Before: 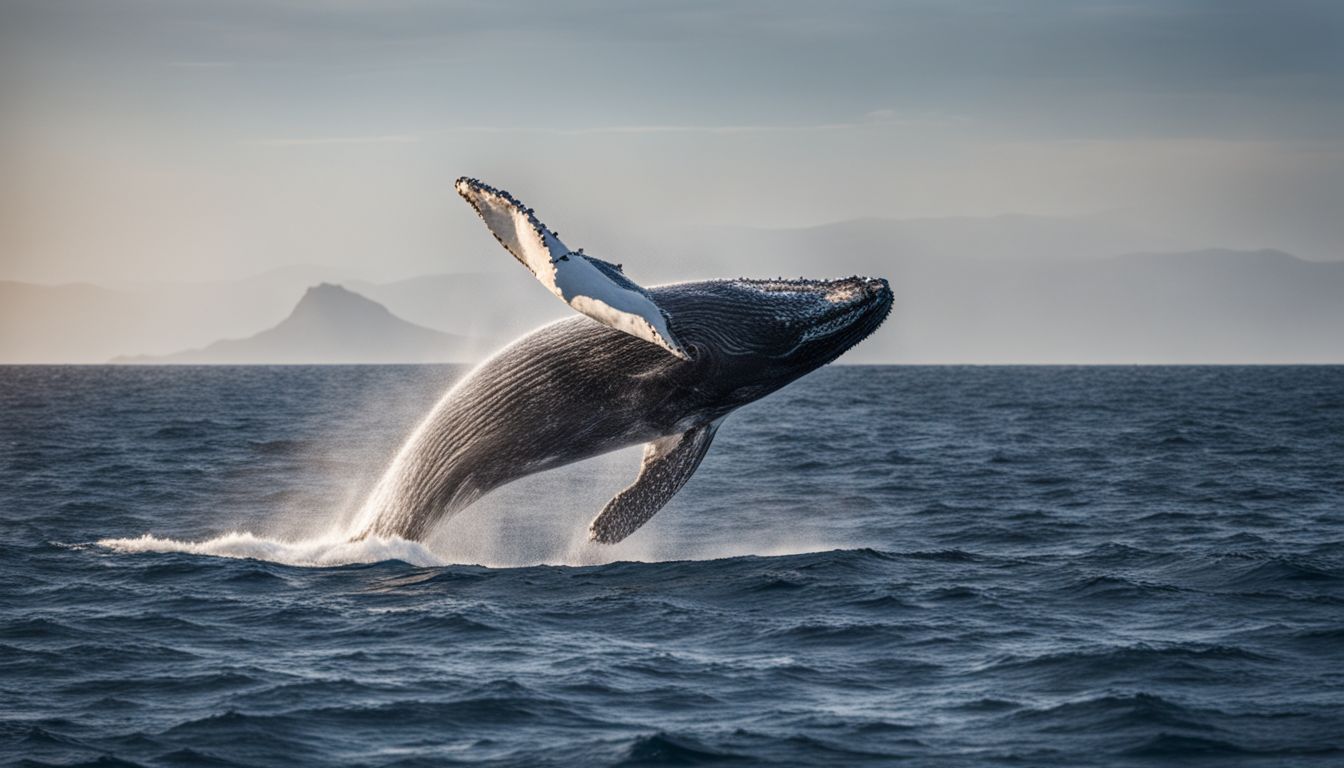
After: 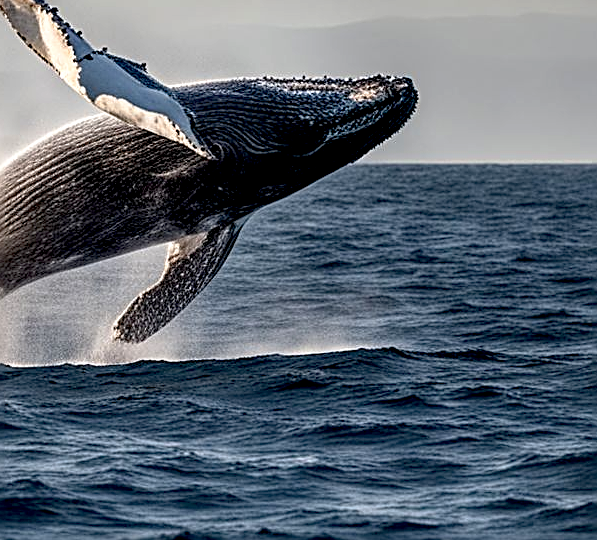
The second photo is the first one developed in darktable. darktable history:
sharpen: amount 0.901
base curve: curves: ch0 [(0.017, 0) (0.425, 0.441) (0.844, 0.933) (1, 1)], preserve colors none
local contrast: highlights 100%, shadows 100%, detail 120%, midtone range 0.2
crop: left 35.432%, top 26.233%, right 20.145%, bottom 3.432%
